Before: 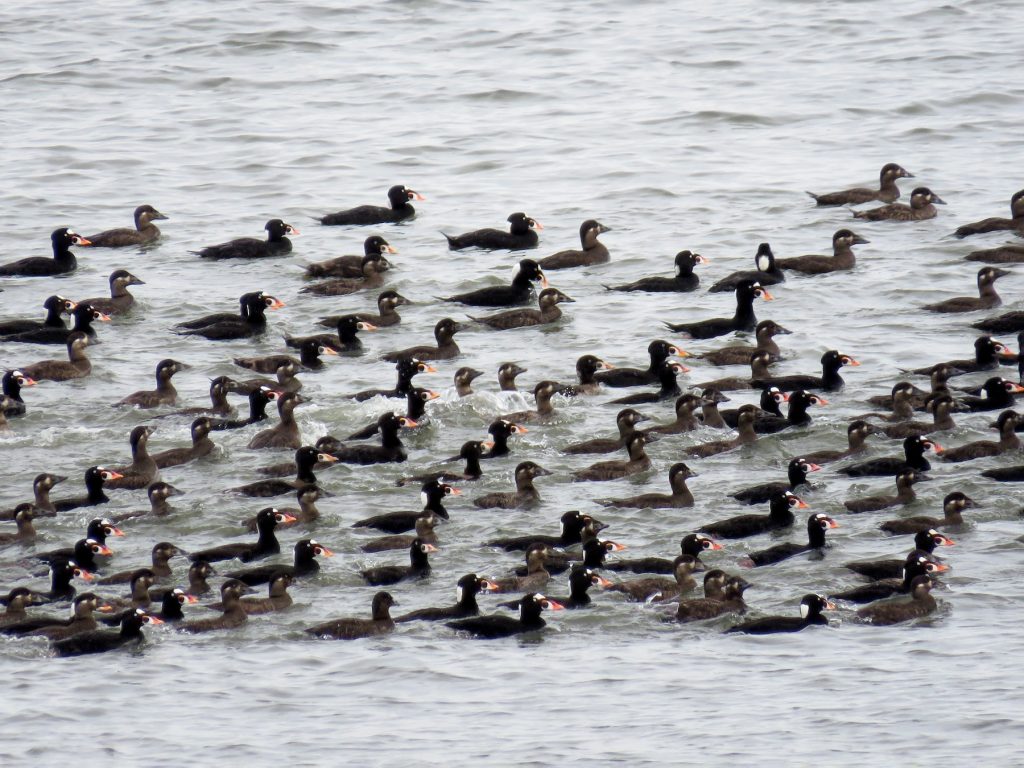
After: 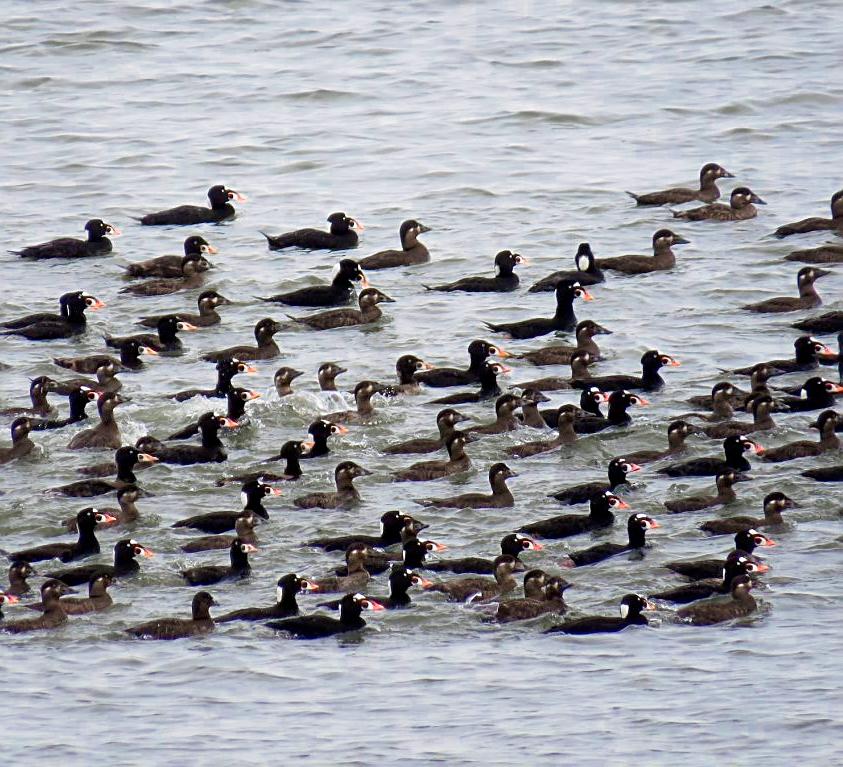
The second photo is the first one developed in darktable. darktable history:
sharpen: on, module defaults
crop: left 17.628%, bottom 0.038%
color zones: curves: ch0 [(0, 0.553) (0.123, 0.58) (0.23, 0.419) (0.468, 0.155) (0.605, 0.132) (0.723, 0.063) (0.833, 0.172) (0.921, 0.468)]; ch1 [(0.025, 0.645) (0.229, 0.584) (0.326, 0.551) (0.537, 0.446) (0.599, 0.911) (0.708, 1) (0.805, 0.944)]; ch2 [(0.086, 0.468) (0.254, 0.464) (0.638, 0.564) (0.702, 0.592) (0.768, 0.564)]
